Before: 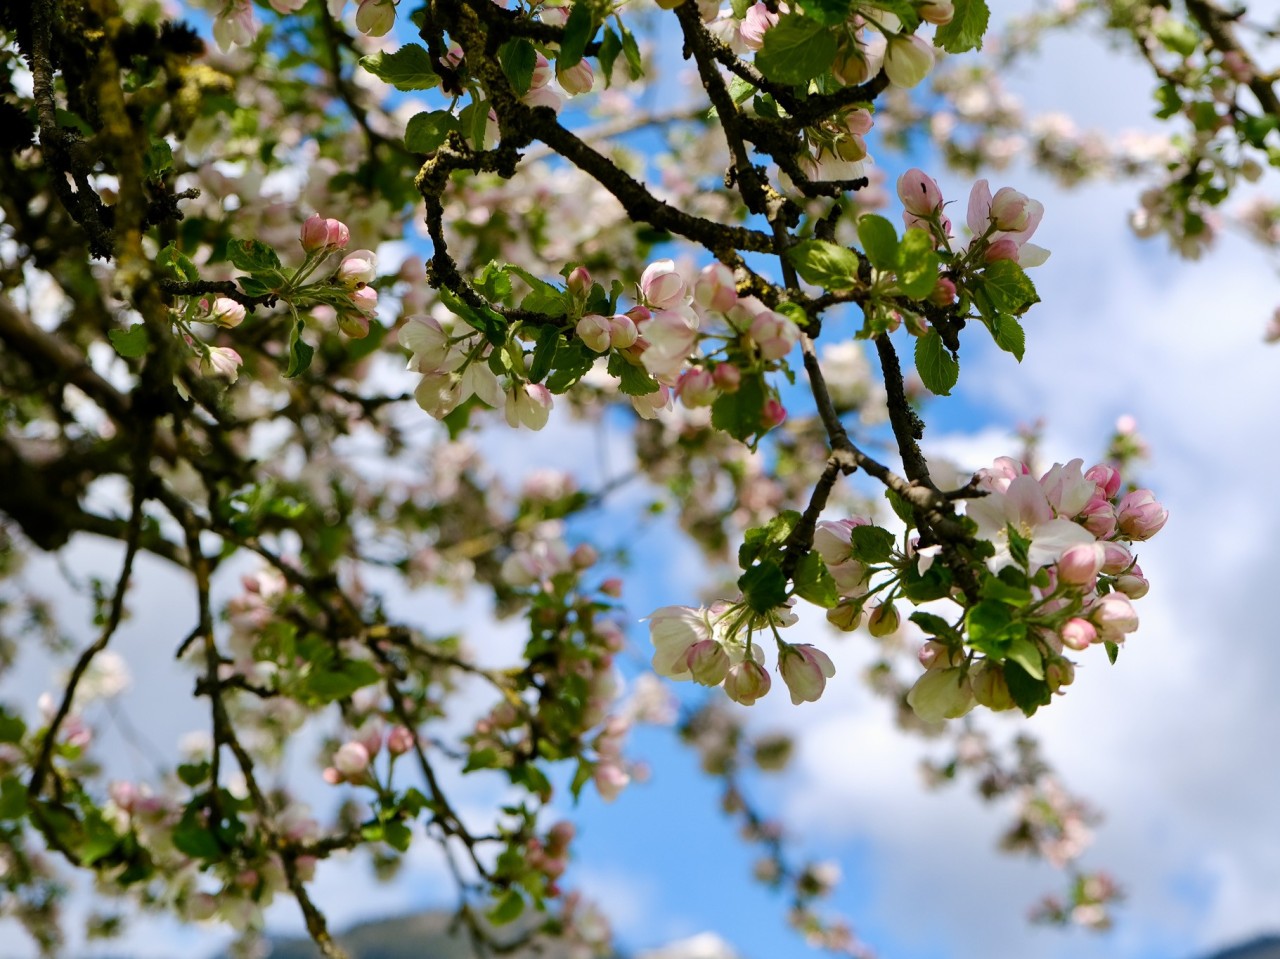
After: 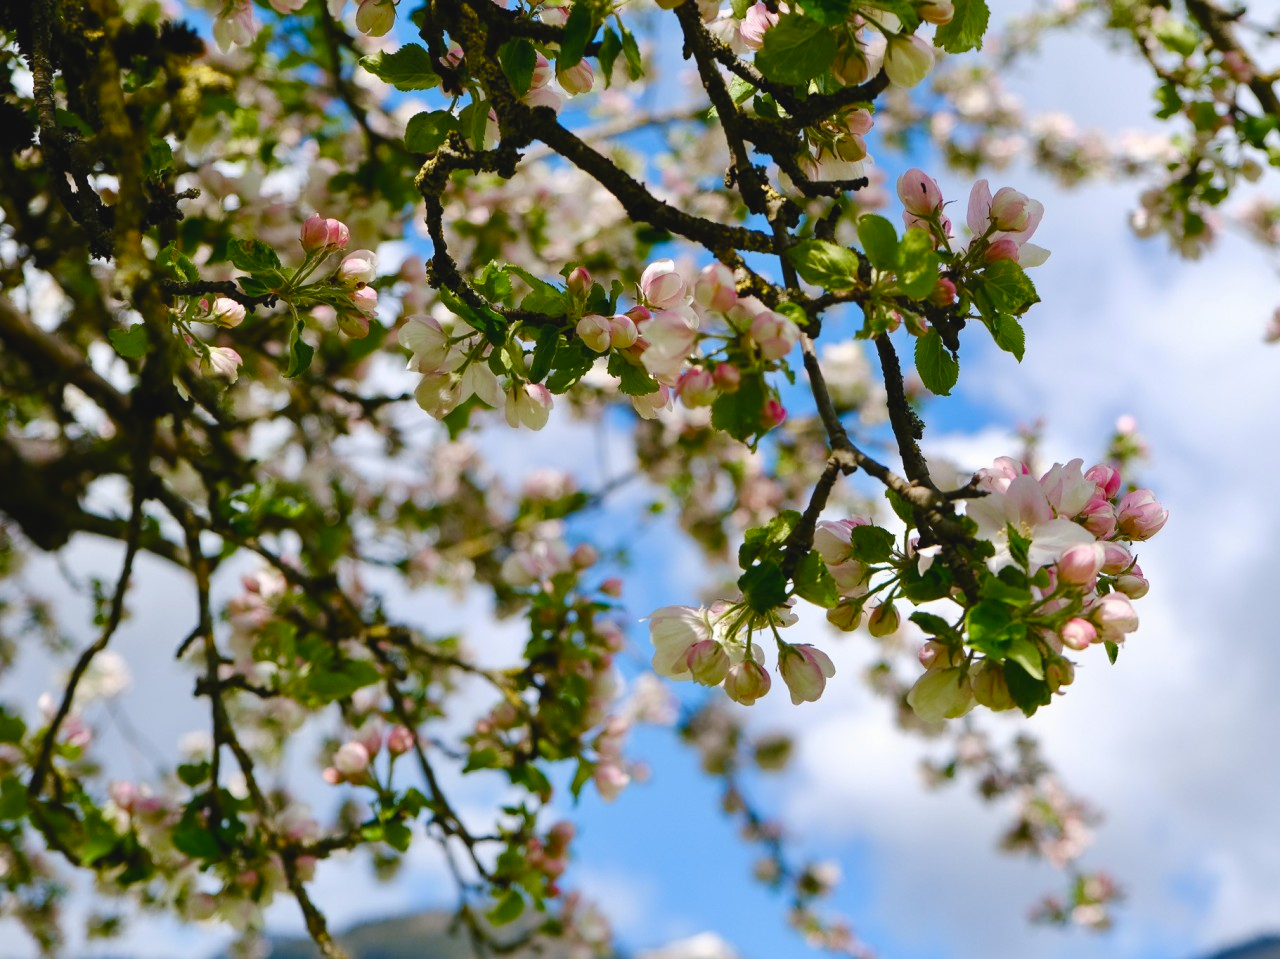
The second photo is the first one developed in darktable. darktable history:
color balance rgb: global offset › luminance 0.504%, perceptual saturation grading › global saturation 20%, perceptual saturation grading › highlights -25.332%, perceptual saturation grading › shadows 23.954%
